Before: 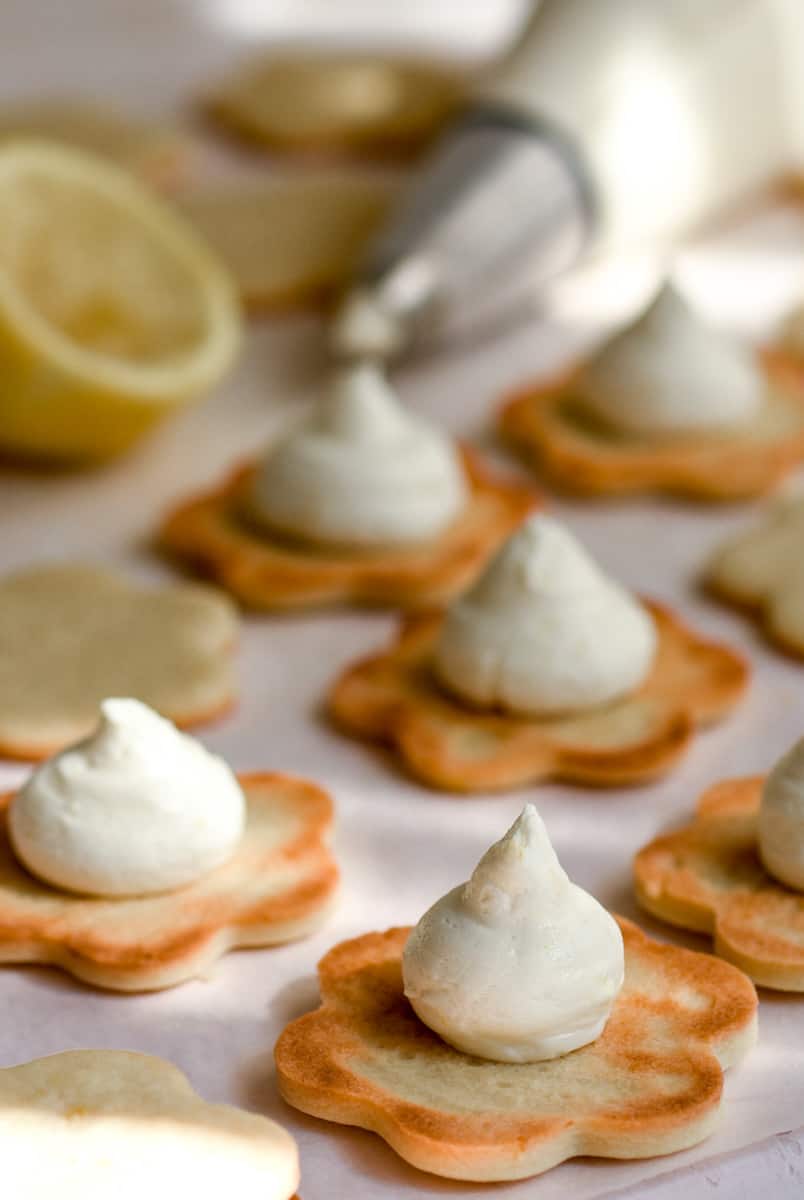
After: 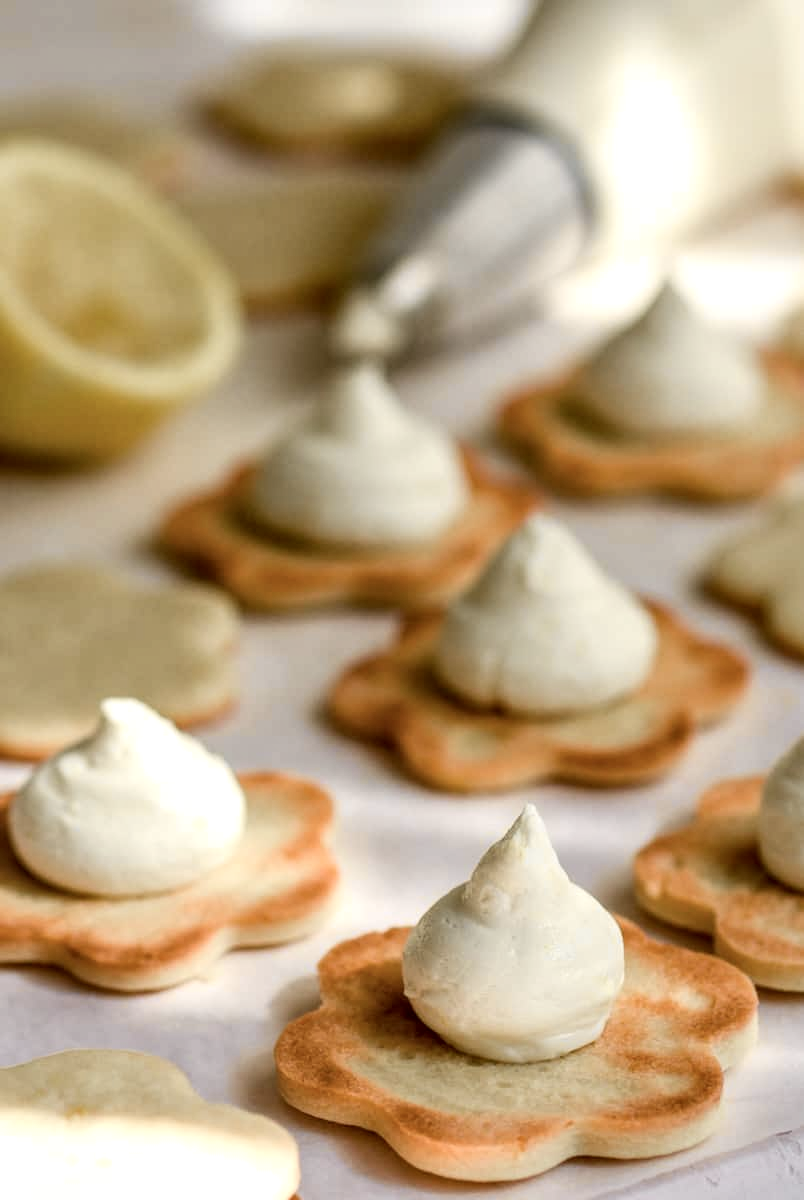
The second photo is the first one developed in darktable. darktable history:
local contrast: on, module defaults
tone curve: curves: ch0 [(0, 0) (0.765, 0.816) (1, 1)]; ch1 [(0, 0) (0.425, 0.464) (0.5, 0.5) (0.531, 0.522) (0.588, 0.575) (0.994, 0.939)]; ch2 [(0, 0) (0.398, 0.435) (0.455, 0.481) (0.501, 0.504) (0.529, 0.544) (0.584, 0.585) (1, 0.911)], color space Lab, independent channels
